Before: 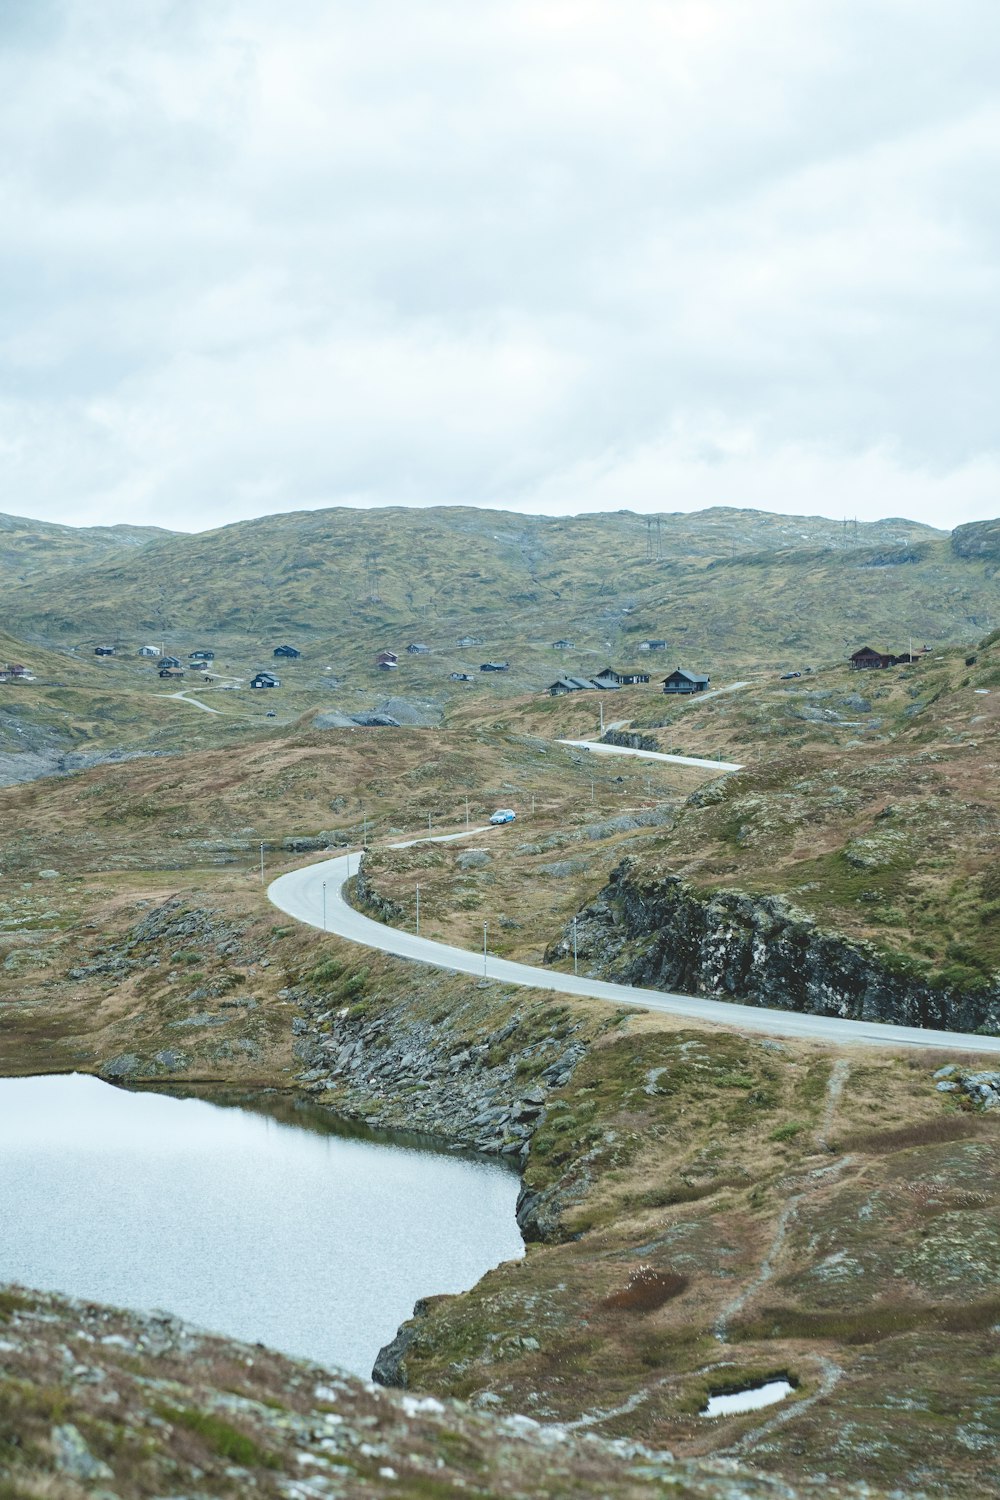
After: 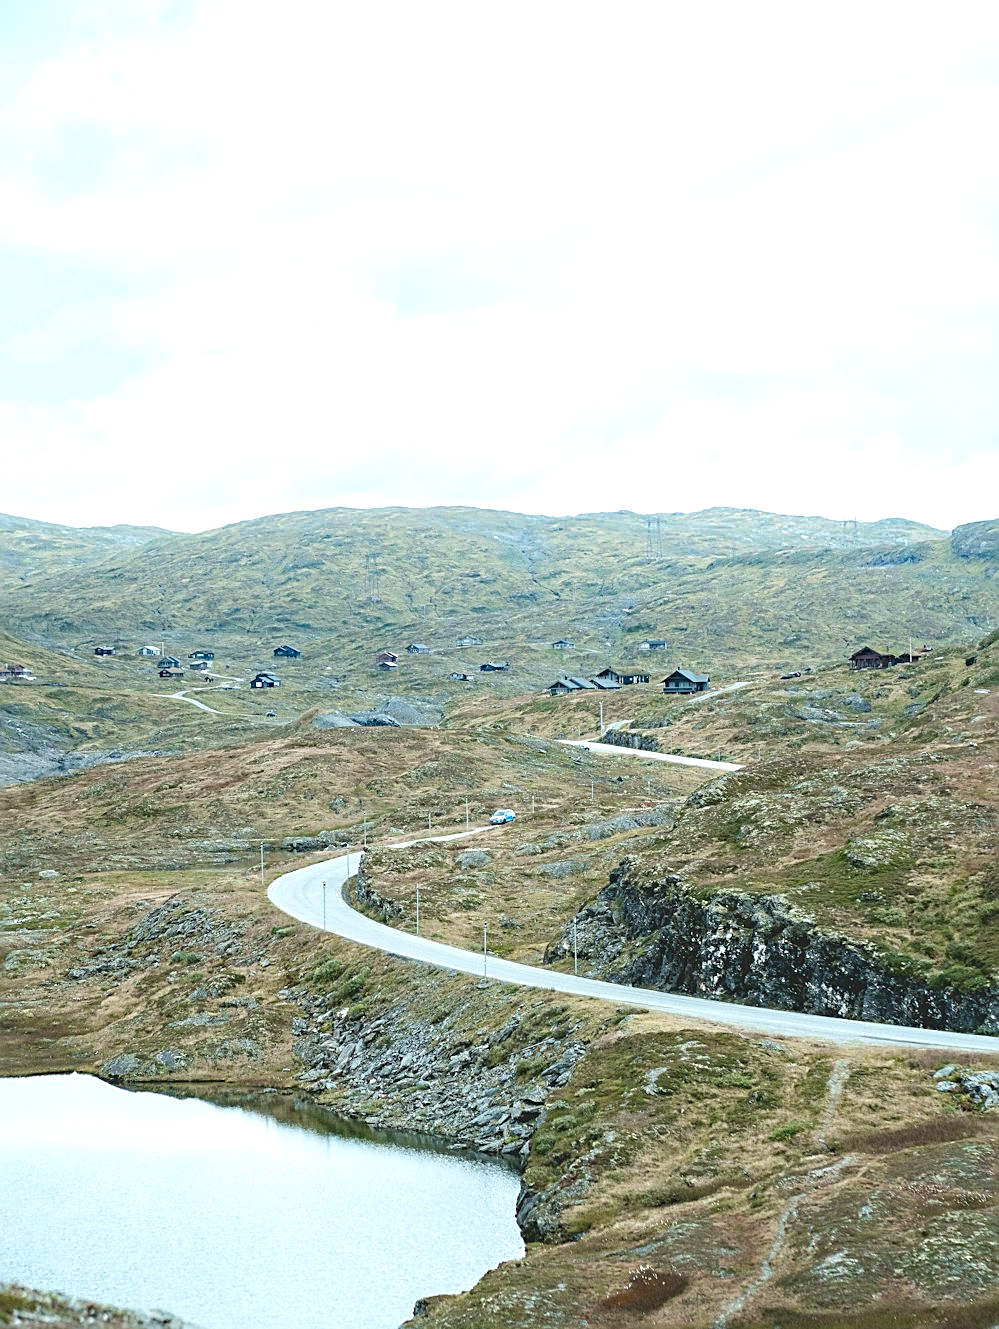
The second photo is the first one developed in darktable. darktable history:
crop and rotate: top 0%, bottom 11.357%
exposure: black level correction 0.004, exposure 0.413 EV, compensate exposure bias true, compensate highlight preservation false
shadows and highlights: shadows -22.92, highlights 44.17, highlights color adjustment 72.92%, soften with gaussian
haze removal: compatibility mode true, adaptive false
sharpen: amount 0.591
